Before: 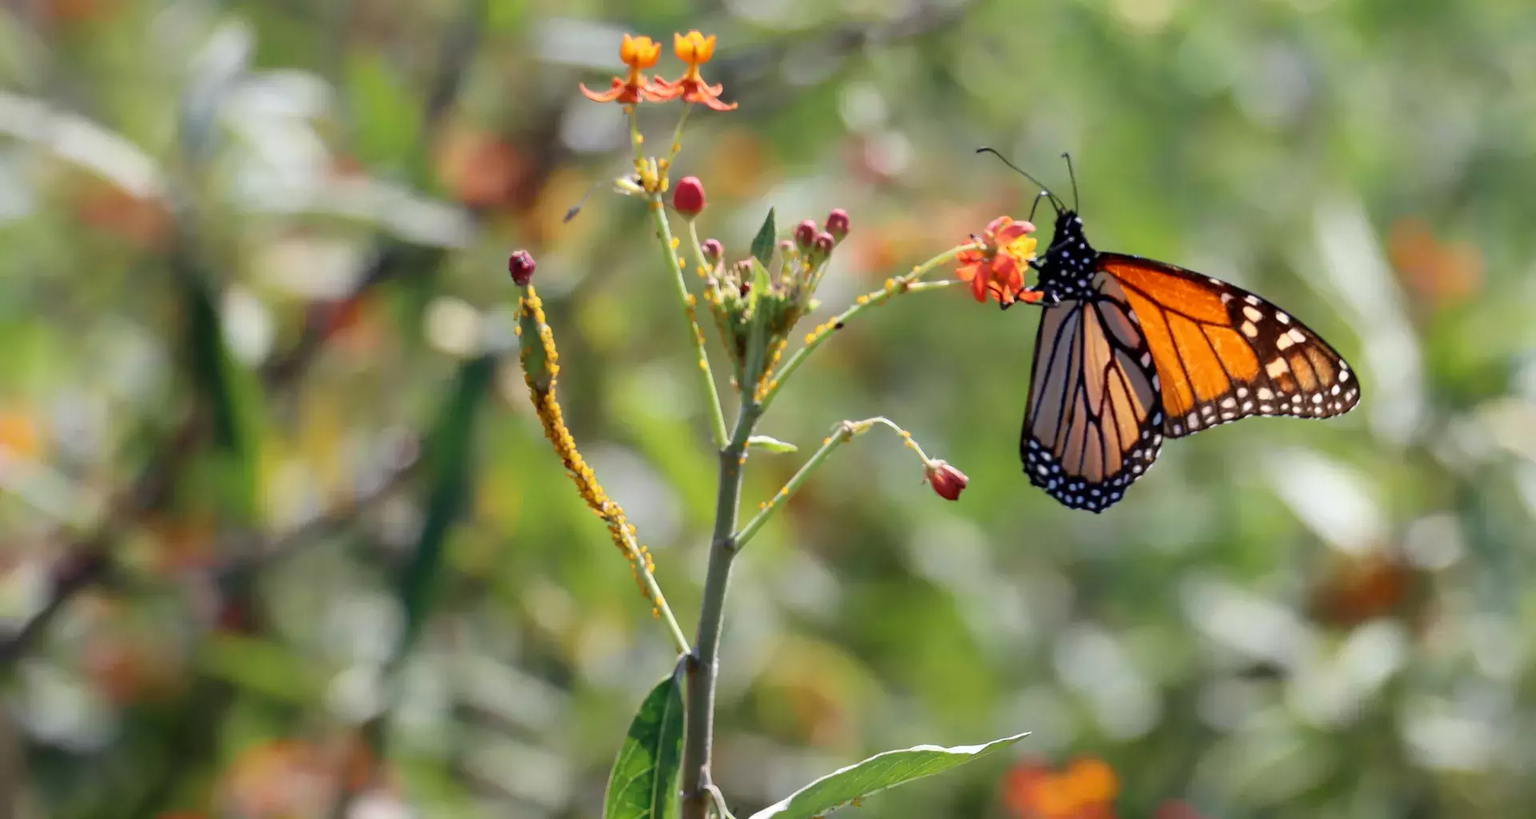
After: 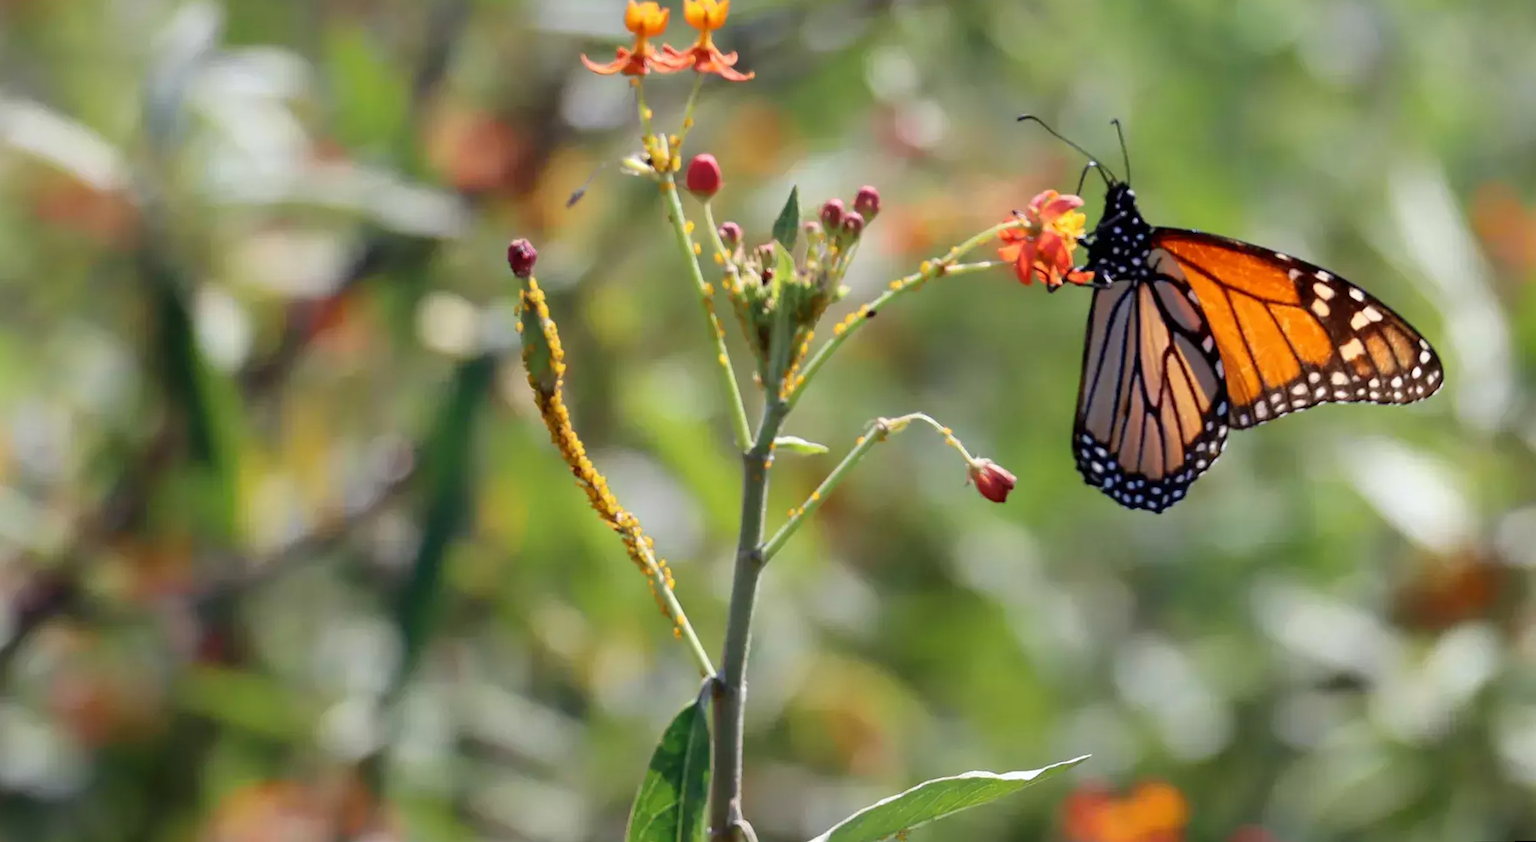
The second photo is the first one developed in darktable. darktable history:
rotate and perspective: rotation -1.24°, automatic cropping off
crop: left 3.305%, top 6.436%, right 6.389%, bottom 3.258%
